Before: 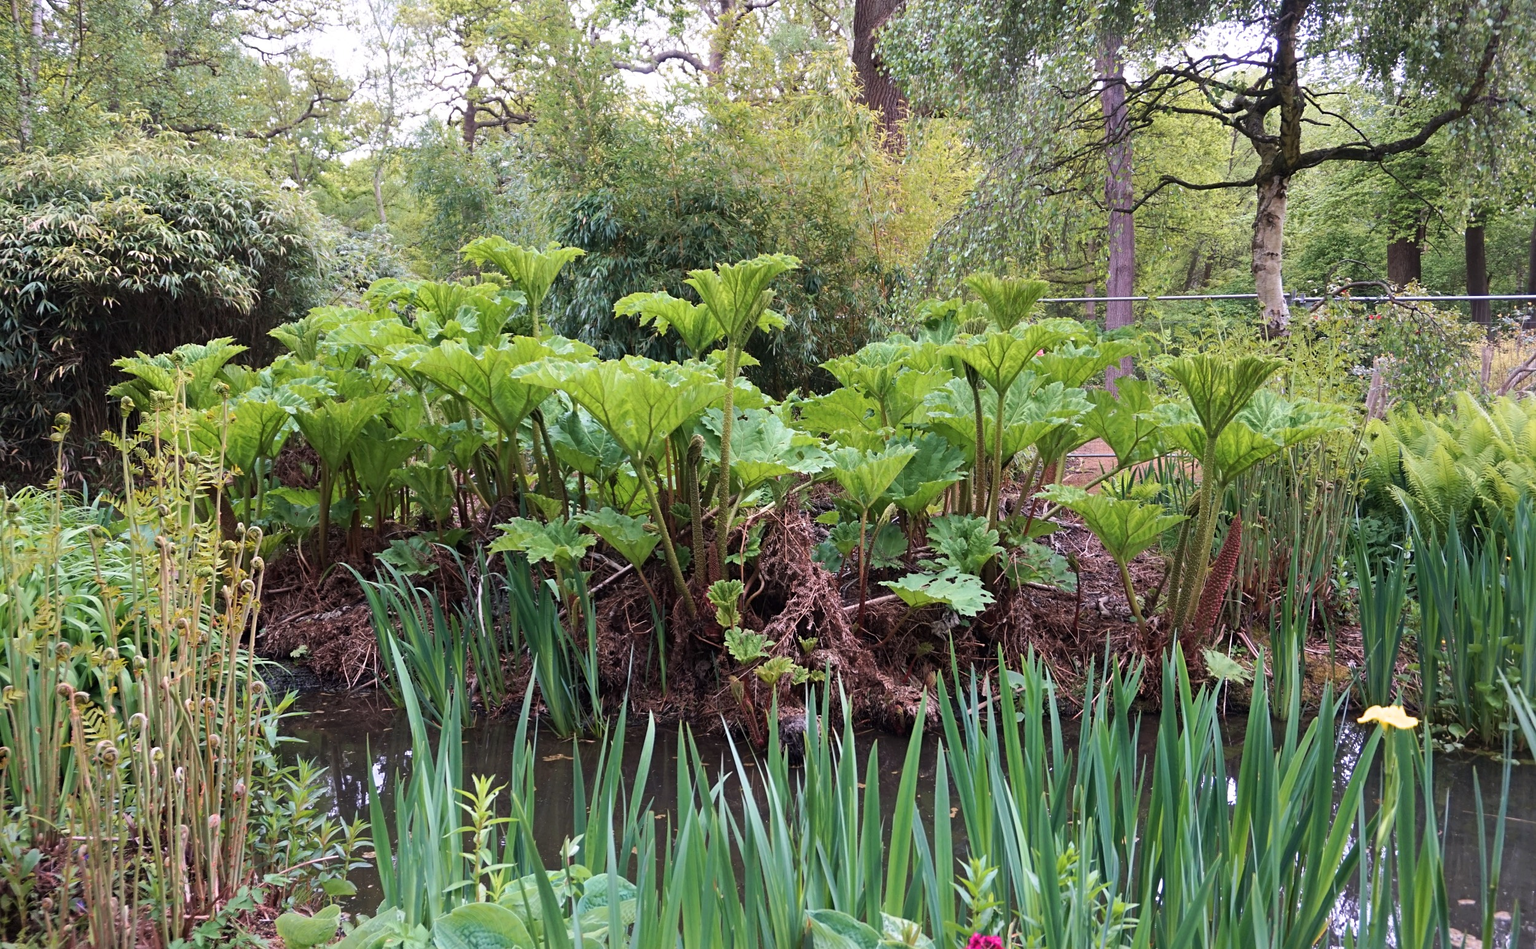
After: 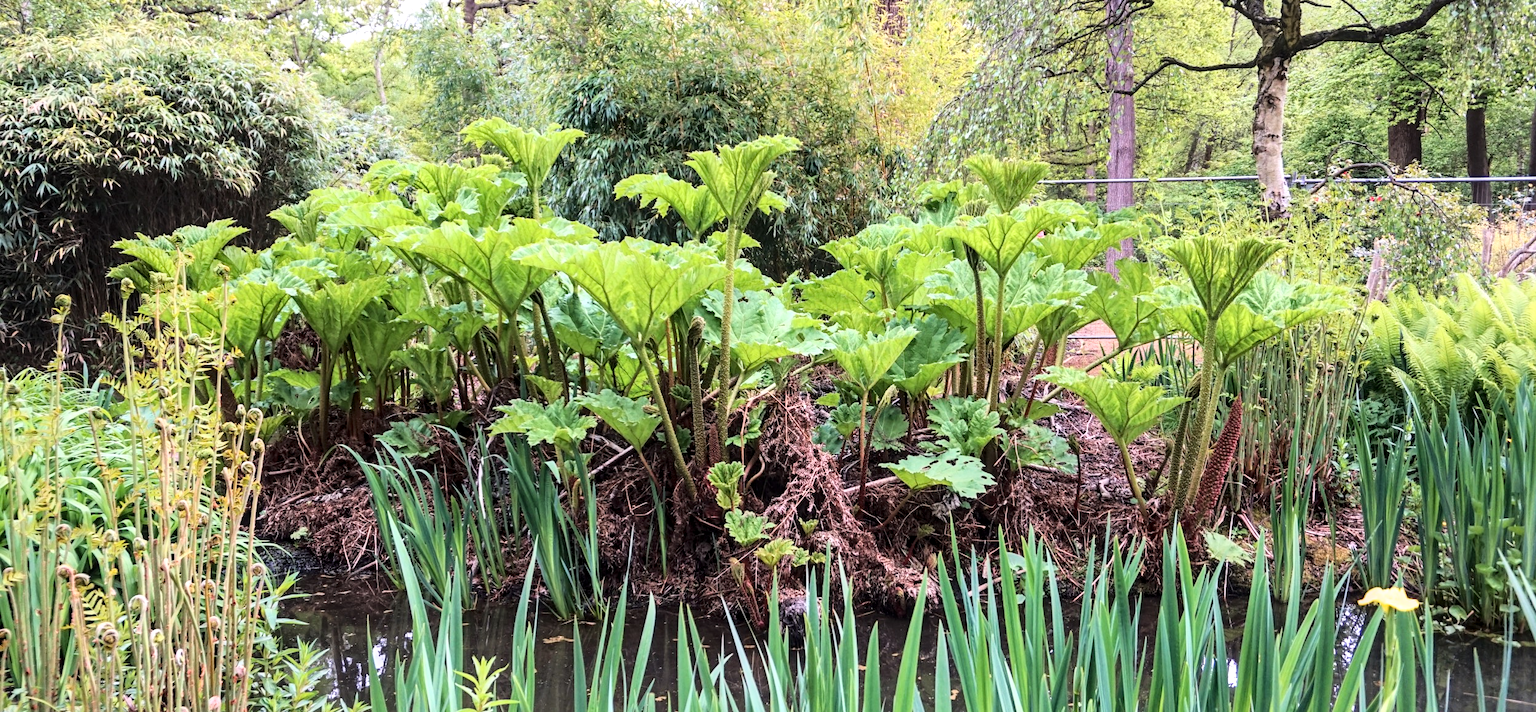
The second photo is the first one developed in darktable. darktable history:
crop and rotate: top 12.572%, bottom 12.353%
base curve: curves: ch0 [(0, 0) (0.028, 0.03) (0.121, 0.232) (0.46, 0.748) (0.859, 0.968) (1, 1)]
local contrast: detail 130%
